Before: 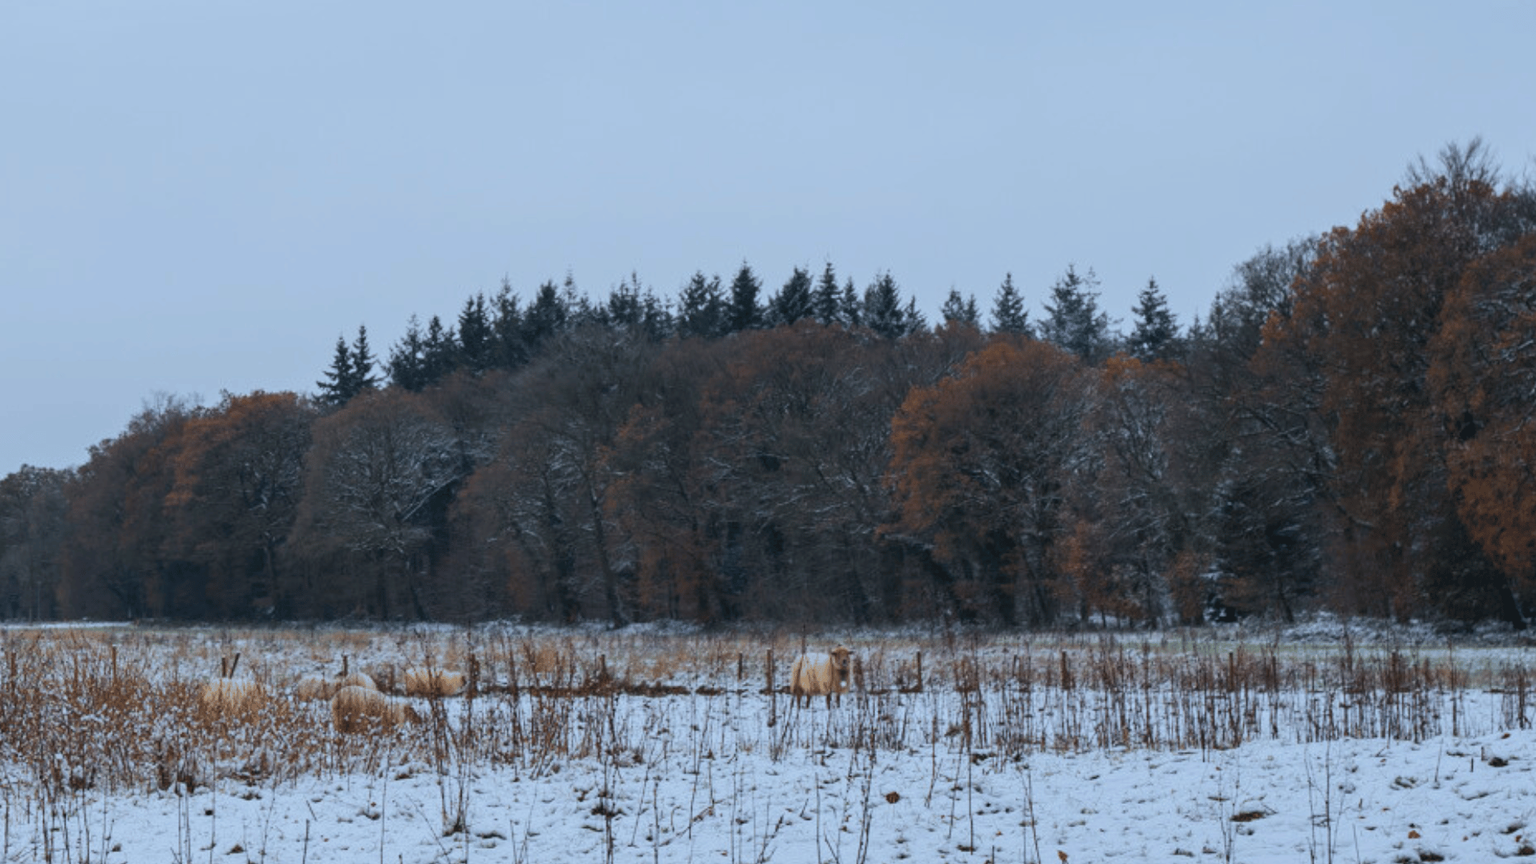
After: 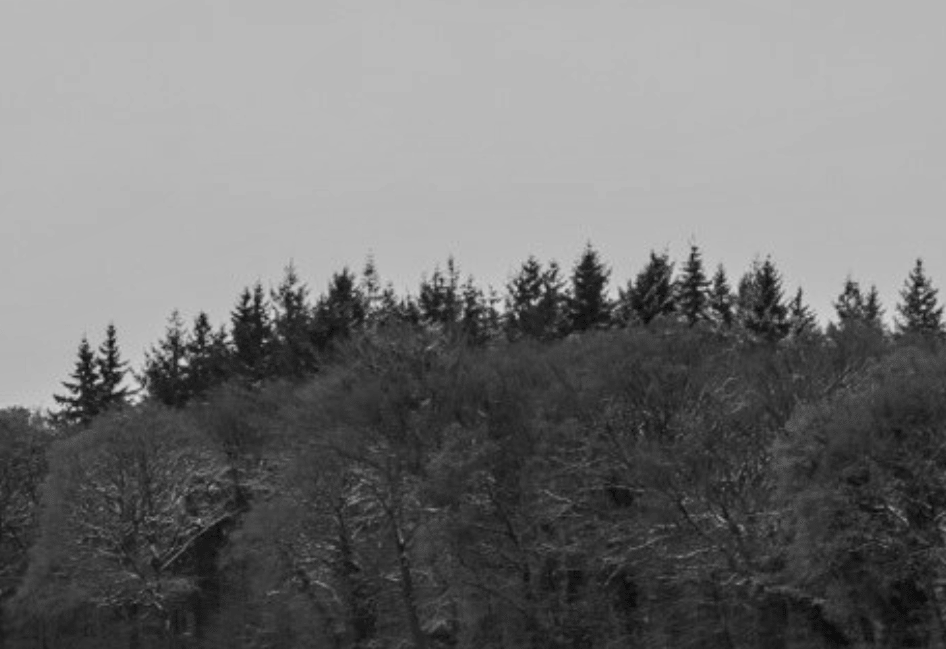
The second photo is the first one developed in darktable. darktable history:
local contrast: detail 140%
monochrome: a 32, b 64, size 2.3
crop: left 17.835%, top 7.675%, right 32.881%, bottom 32.213%
